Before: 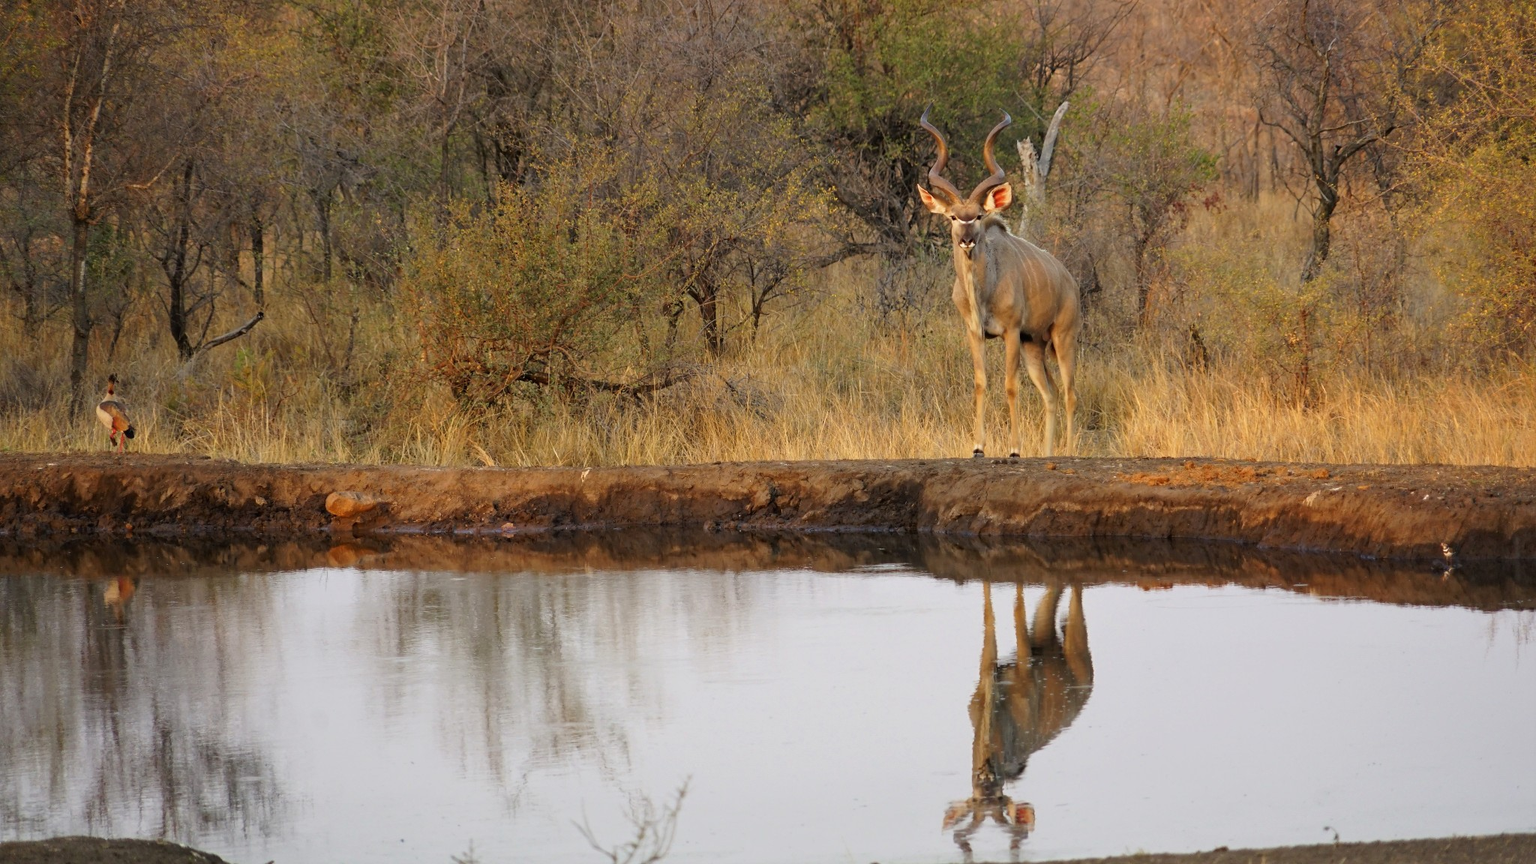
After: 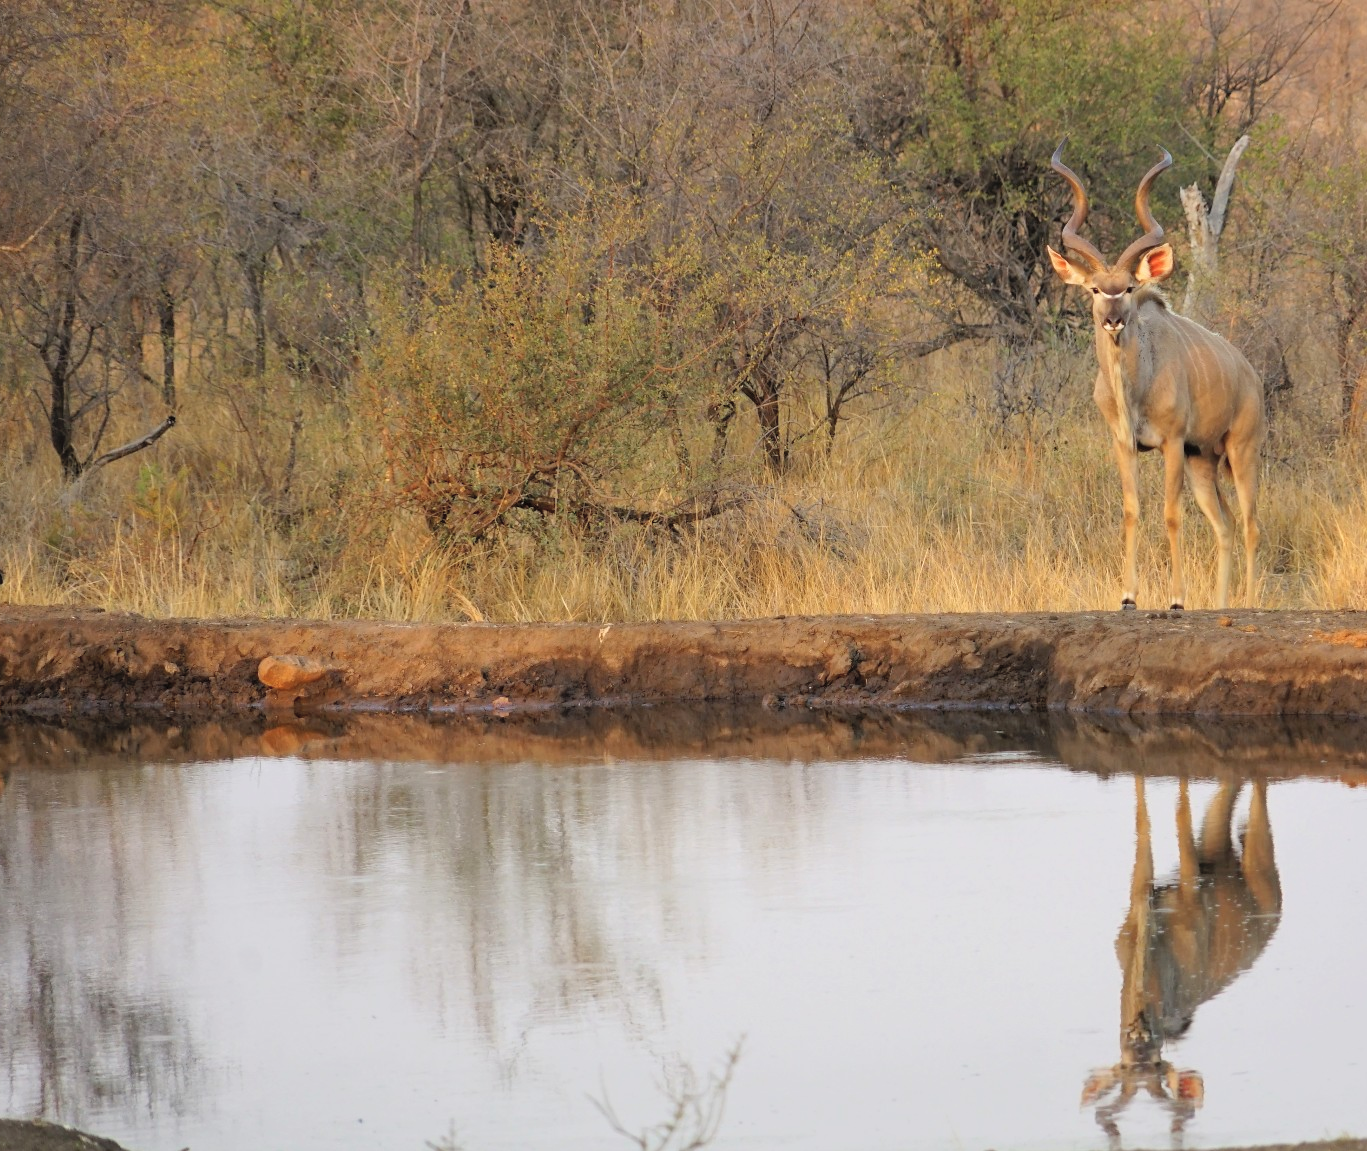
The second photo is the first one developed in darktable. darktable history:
crop and rotate: left 8.608%, right 24.623%
contrast brightness saturation: brightness 0.149
